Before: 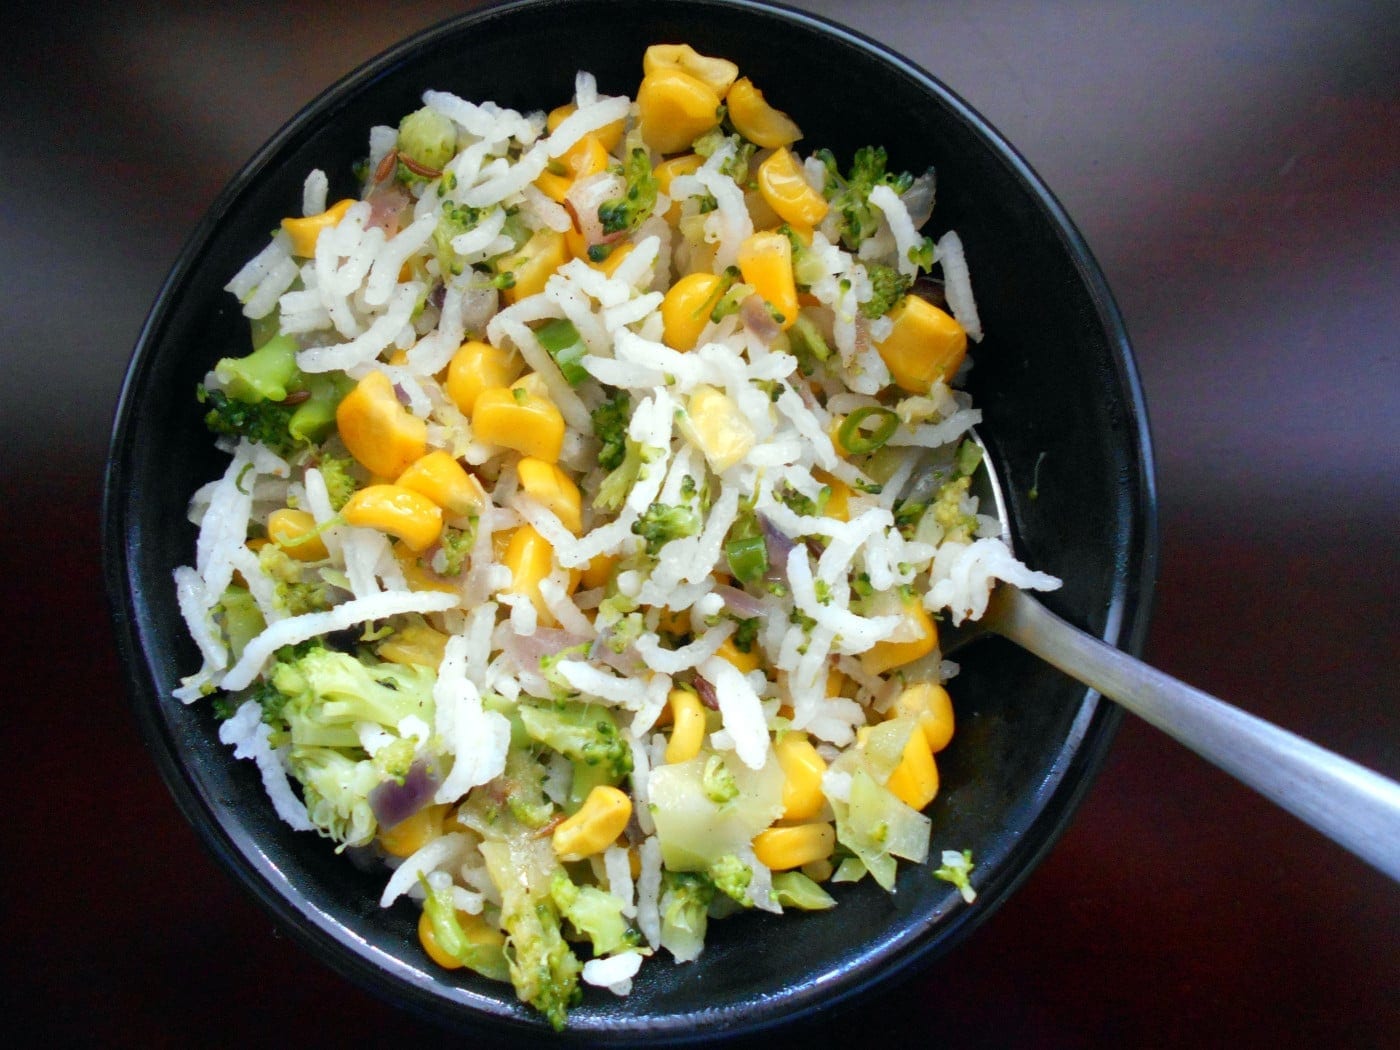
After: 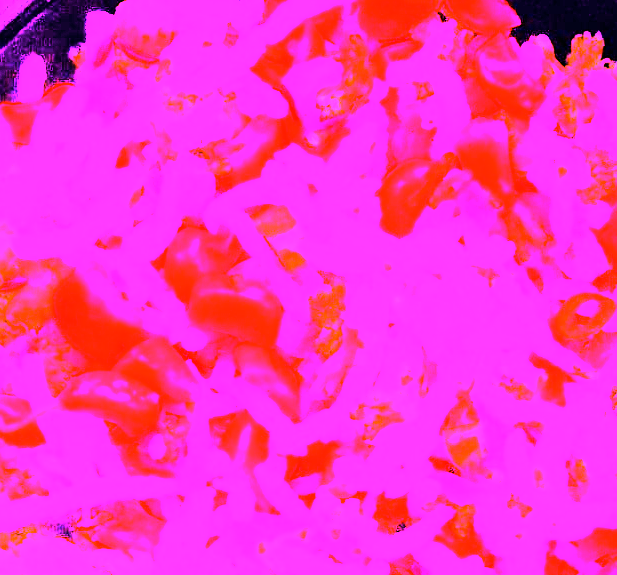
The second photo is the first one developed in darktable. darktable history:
white balance: red 8, blue 8
crop: left 20.248%, top 10.86%, right 35.675%, bottom 34.321%
rgb curve: curves: ch0 [(0, 0) (0.21, 0.15) (0.24, 0.21) (0.5, 0.75) (0.75, 0.96) (0.89, 0.99) (1, 1)]; ch1 [(0, 0.02) (0.21, 0.13) (0.25, 0.2) (0.5, 0.67) (0.75, 0.9) (0.89, 0.97) (1, 1)]; ch2 [(0, 0.02) (0.21, 0.13) (0.25, 0.2) (0.5, 0.67) (0.75, 0.9) (0.89, 0.97) (1, 1)], compensate middle gray true
